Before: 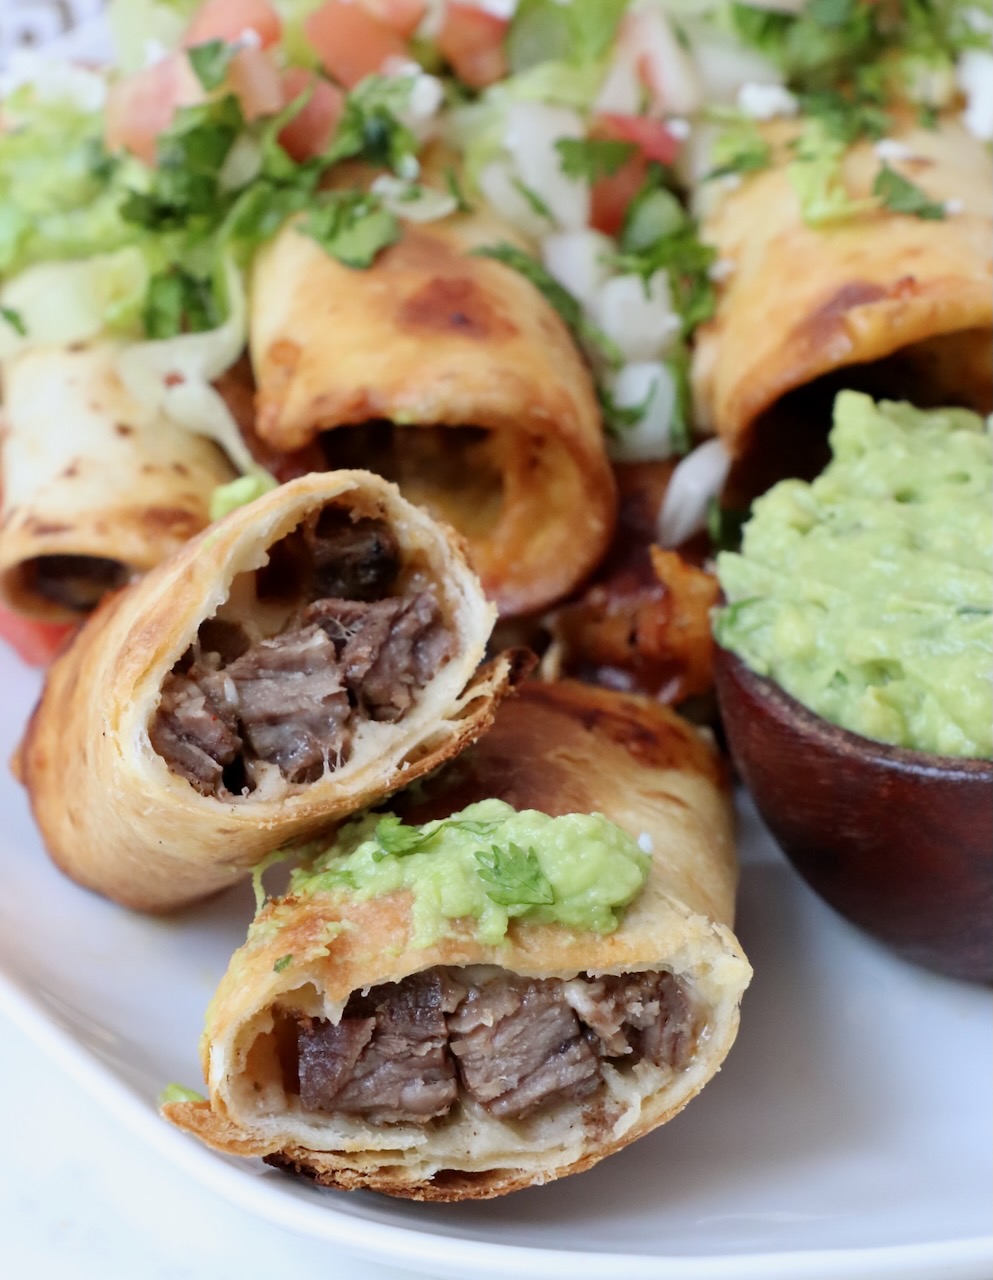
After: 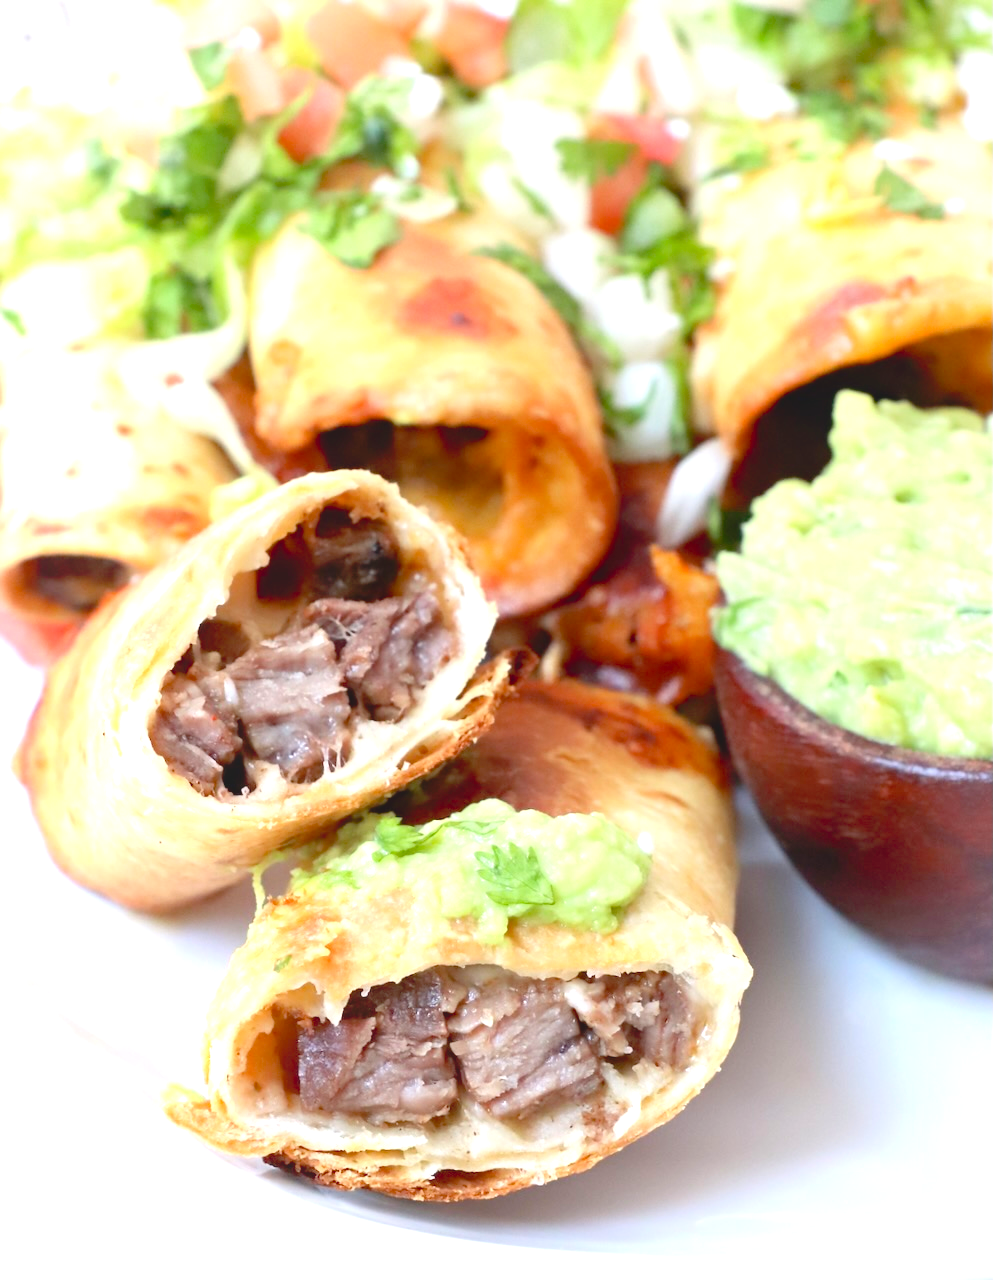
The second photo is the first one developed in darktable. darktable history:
local contrast: detail 70%
exposure: black level correction 0.001, exposure 1.3 EV, compensate highlight preservation false
